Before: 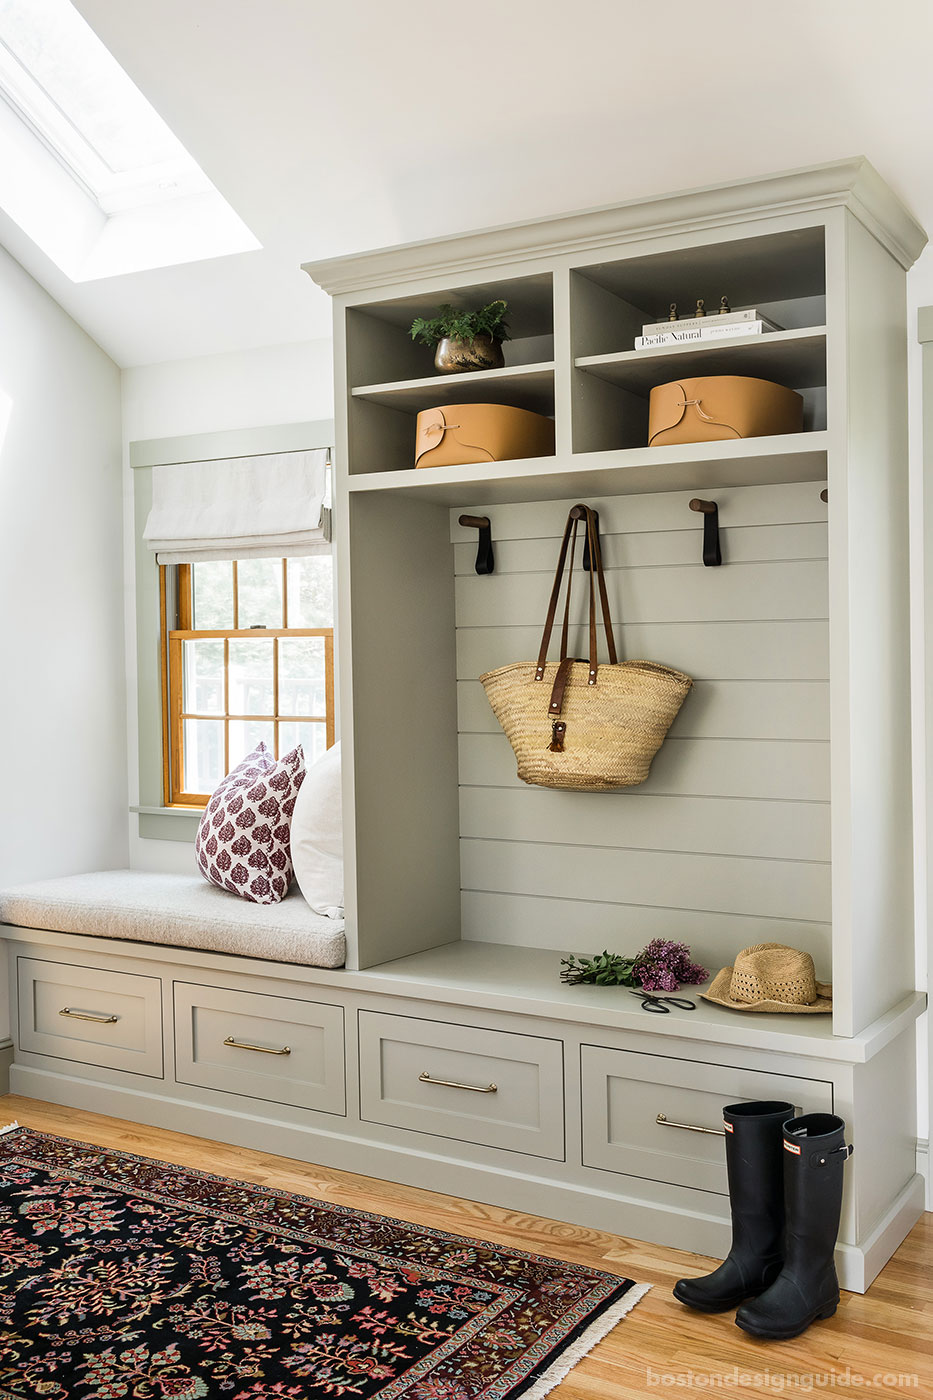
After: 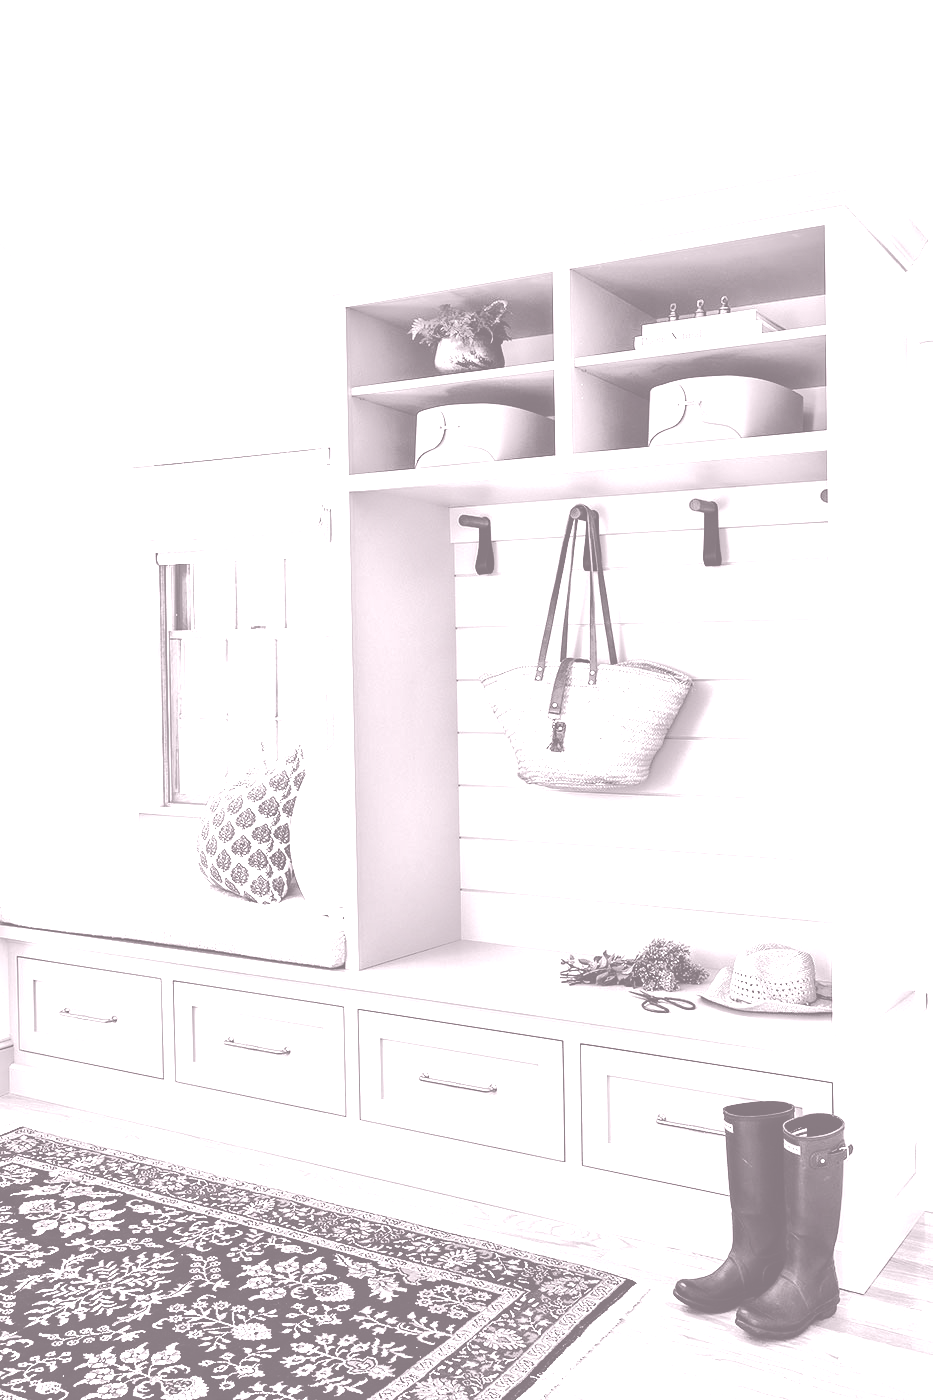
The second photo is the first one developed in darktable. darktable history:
colorize: hue 25.2°, saturation 83%, source mix 82%, lightness 79%, version 1
shadows and highlights: low approximation 0.01, soften with gaussian
tone curve: curves: ch0 [(0, 0.015) (0.091, 0.055) (0.184, 0.159) (0.304, 0.382) (0.492, 0.579) (0.628, 0.755) (0.832, 0.932) (0.984, 0.963)]; ch1 [(0, 0) (0.34, 0.235) (0.46, 0.46) (0.515, 0.502) (0.553, 0.567) (0.764, 0.815) (1, 1)]; ch2 [(0, 0) (0.44, 0.458) (0.479, 0.492) (0.524, 0.507) (0.557, 0.567) (0.673, 0.699) (1, 1)], color space Lab, independent channels, preserve colors none
